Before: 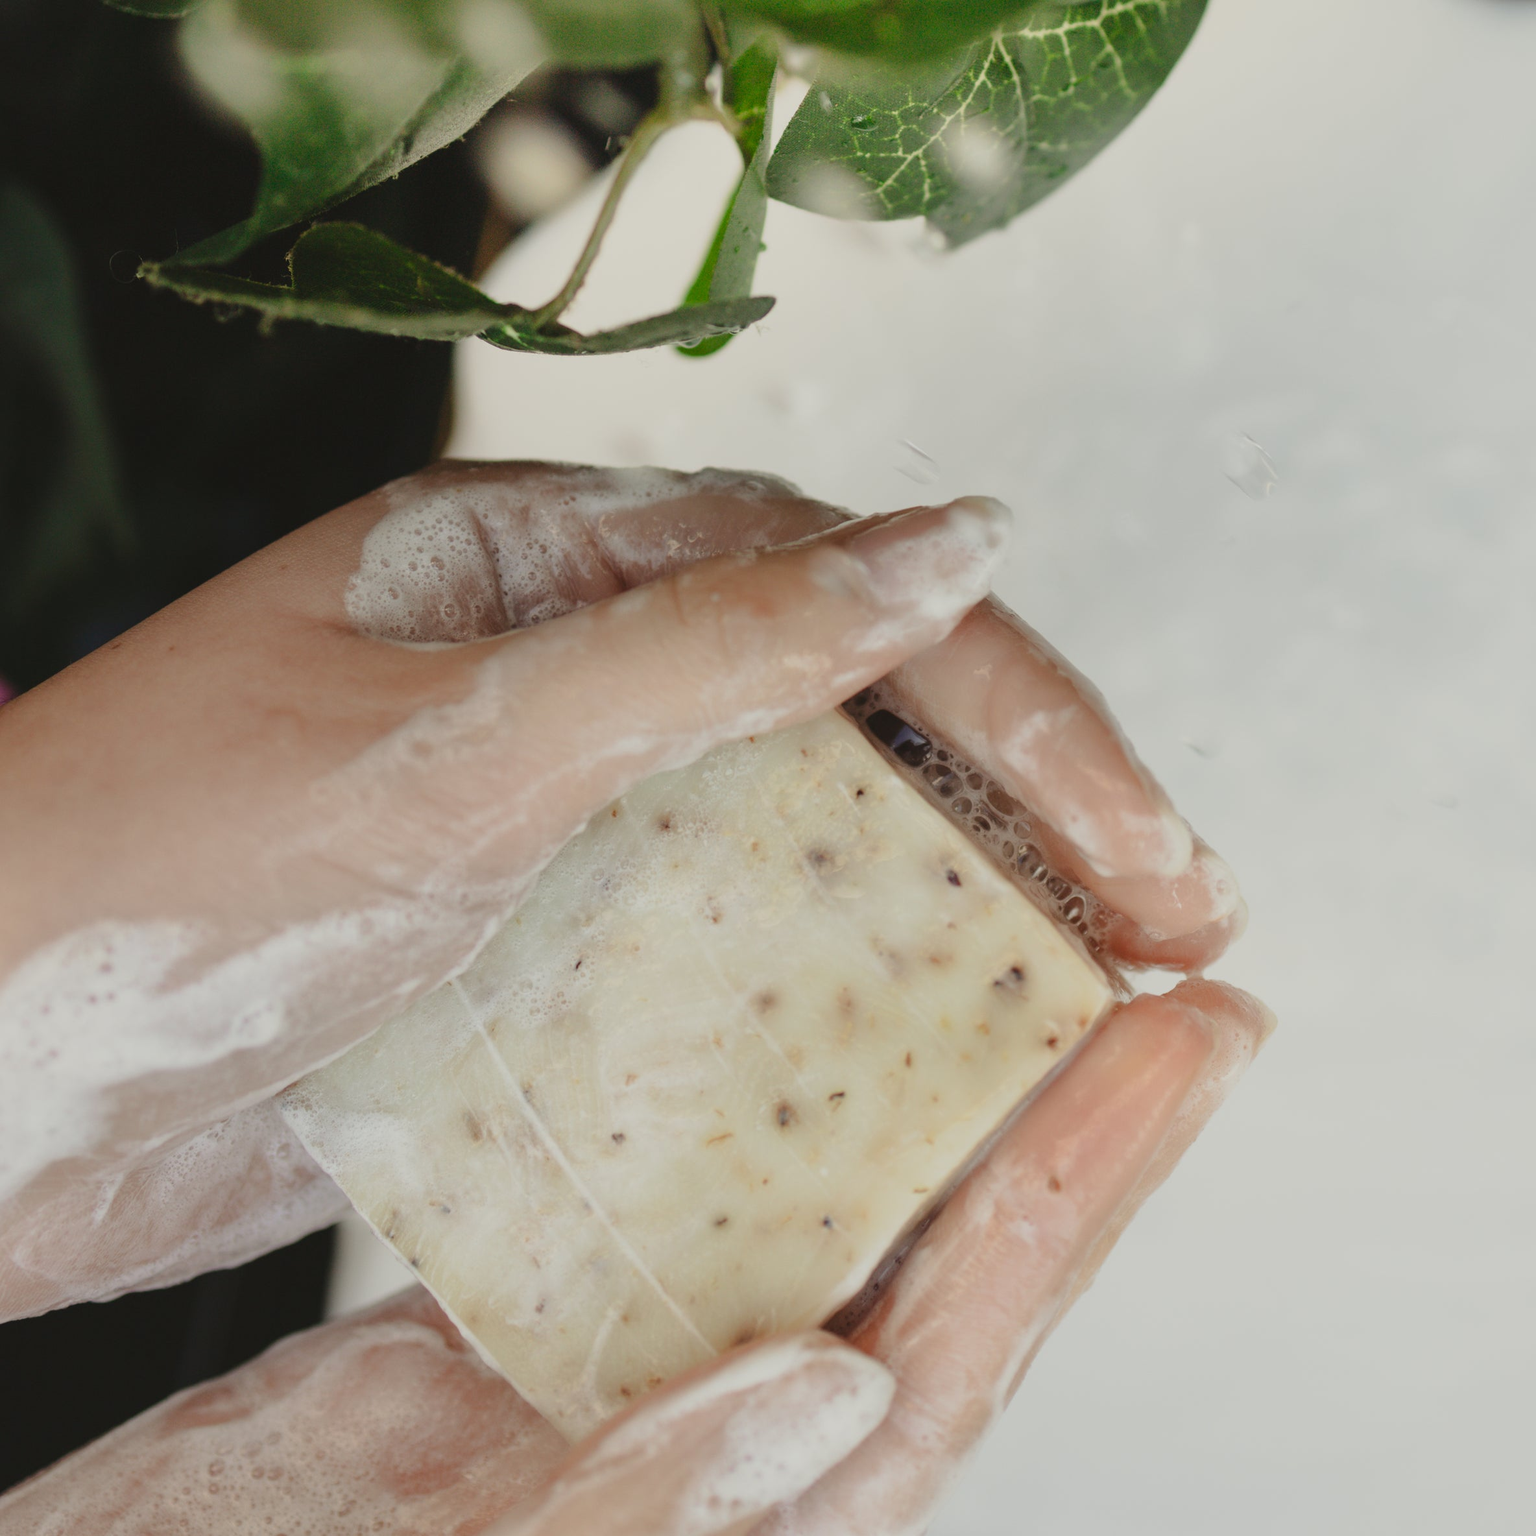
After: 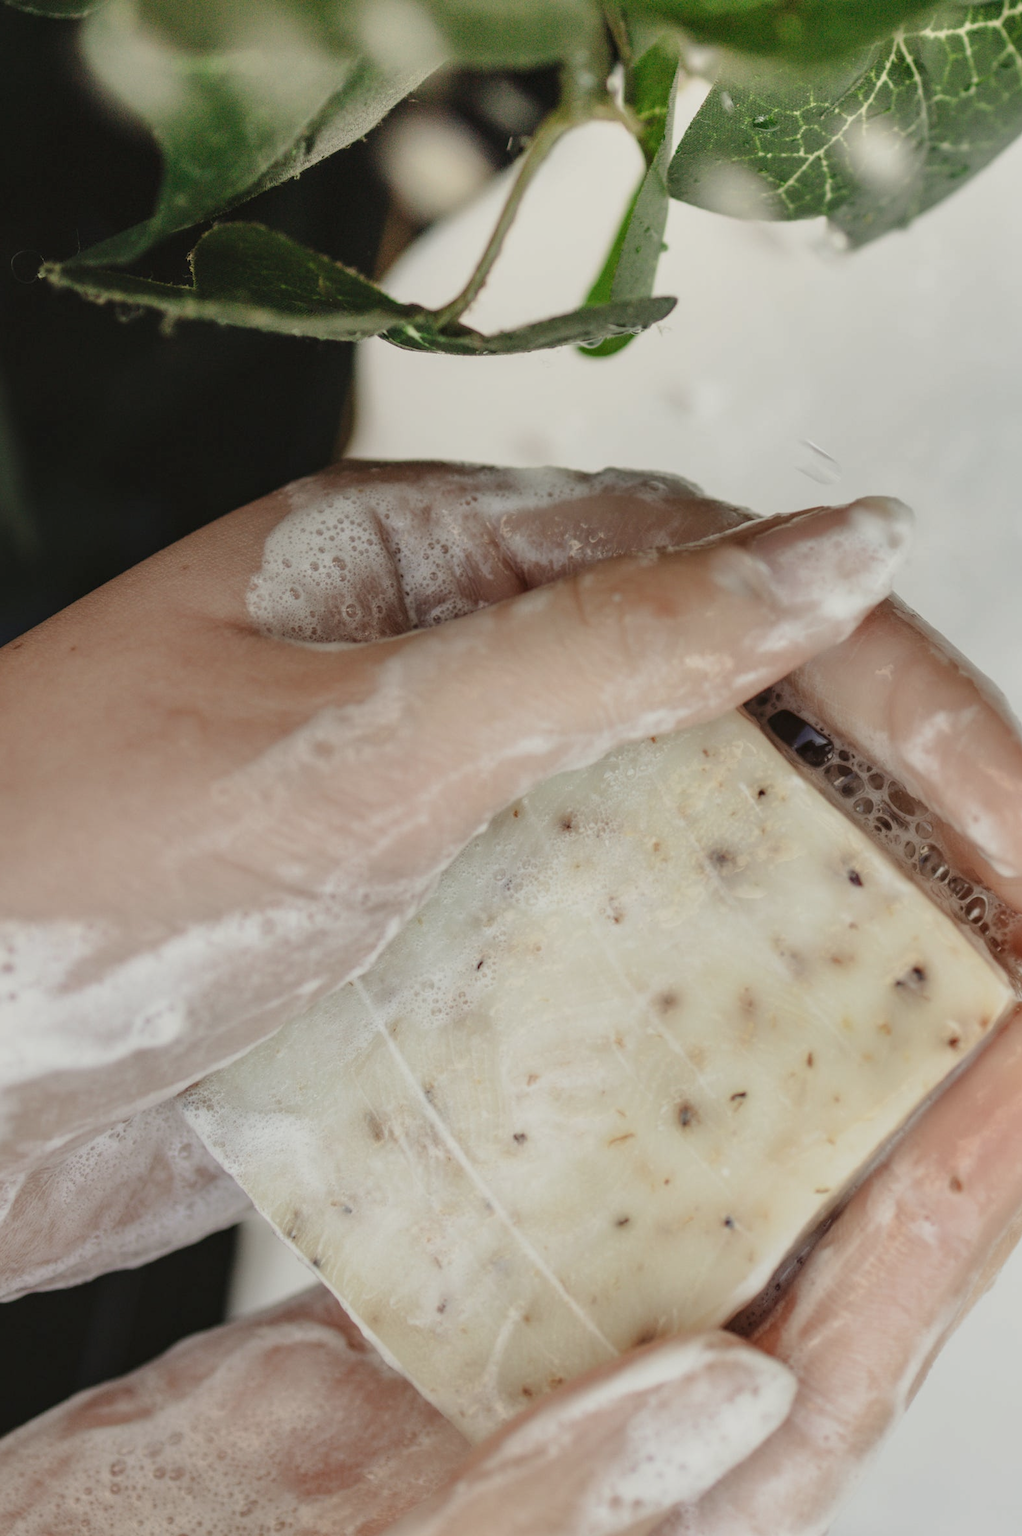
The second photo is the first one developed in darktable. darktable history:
contrast brightness saturation: saturation -0.065
color zones: curves: ch0 [(0.25, 0.5) (0.428, 0.473) (0.75, 0.5)]; ch1 [(0.243, 0.479) (0.398, 0.452) (0.75, 0.5)]
local contrast: on, module defaults
crop and rotate: left 6.451%, right 26.93%
